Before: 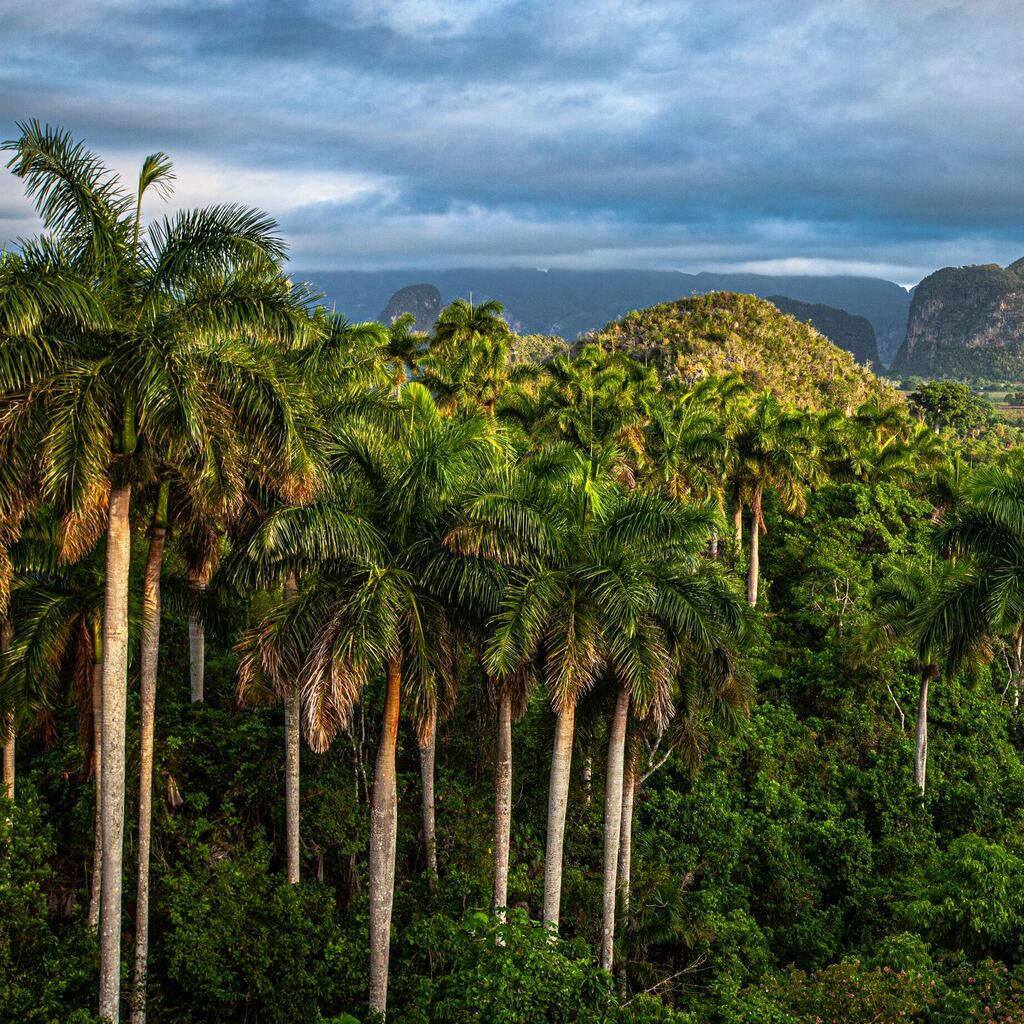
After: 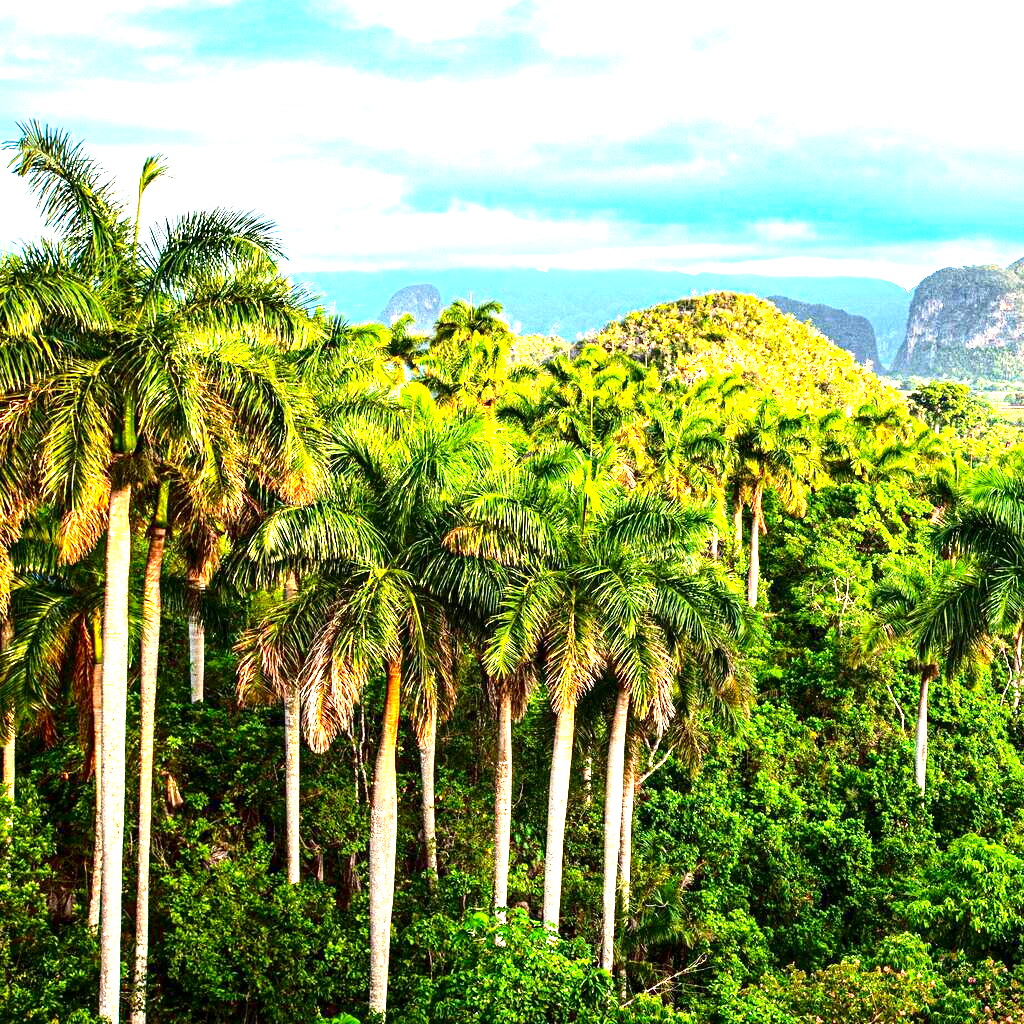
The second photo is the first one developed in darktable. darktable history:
exposure: black level correction 0.001, exposure 2.589 EV, compensate highlight preservation false
contrast brightness saturation: contrast 0.191, brightness -0.113, saturation 0.214
